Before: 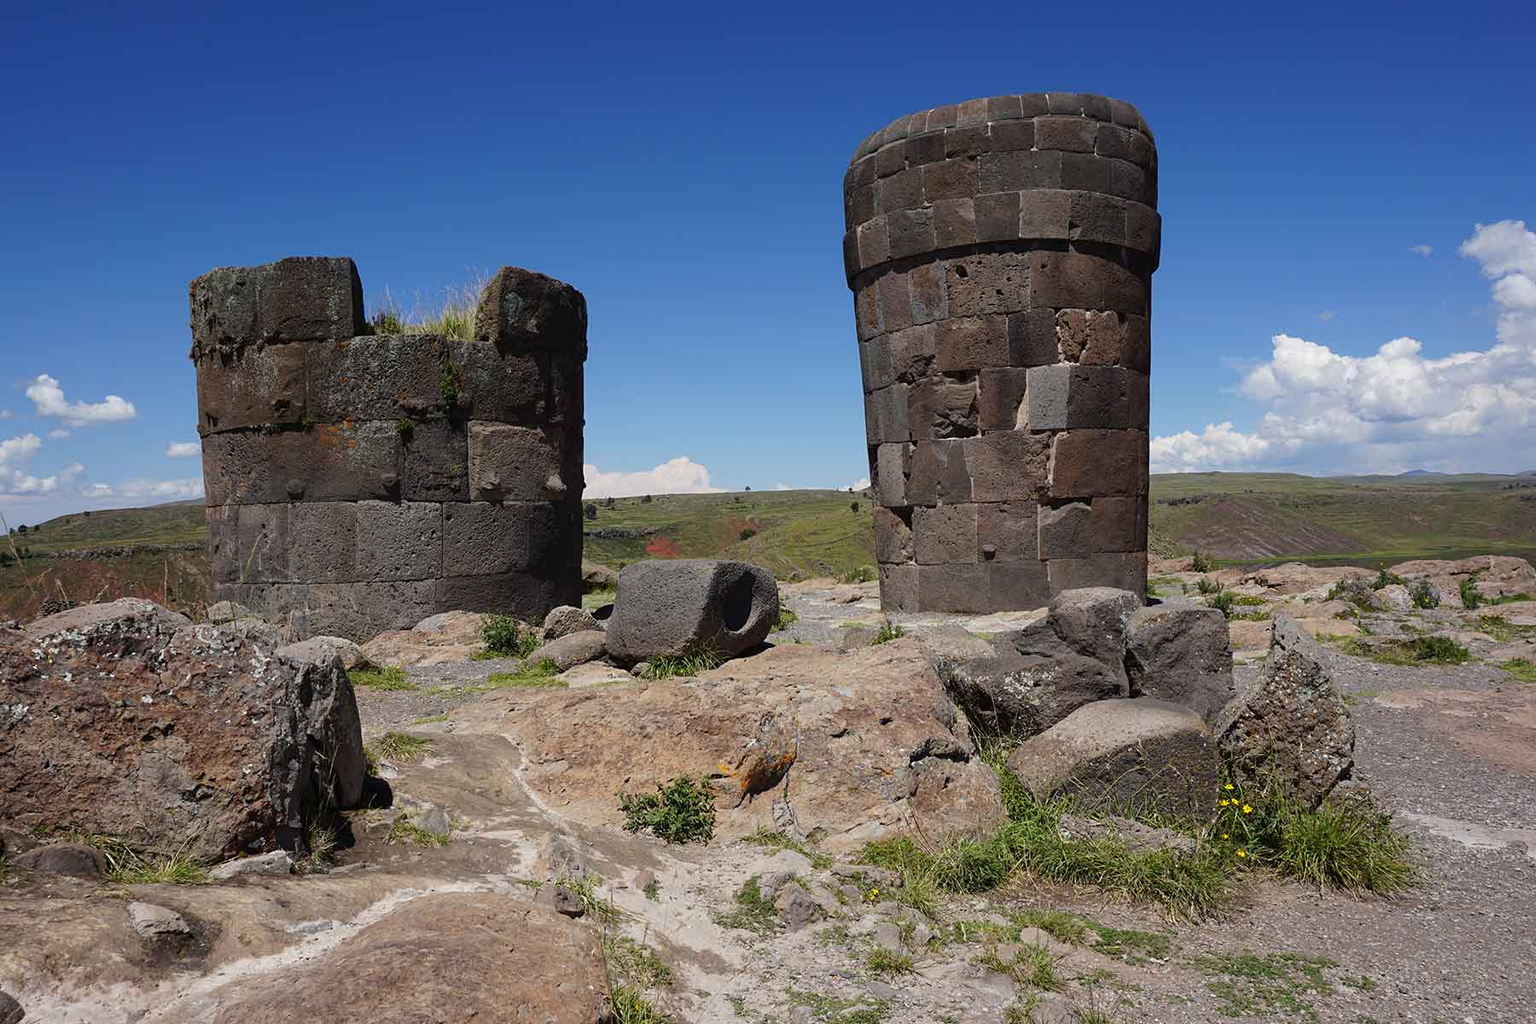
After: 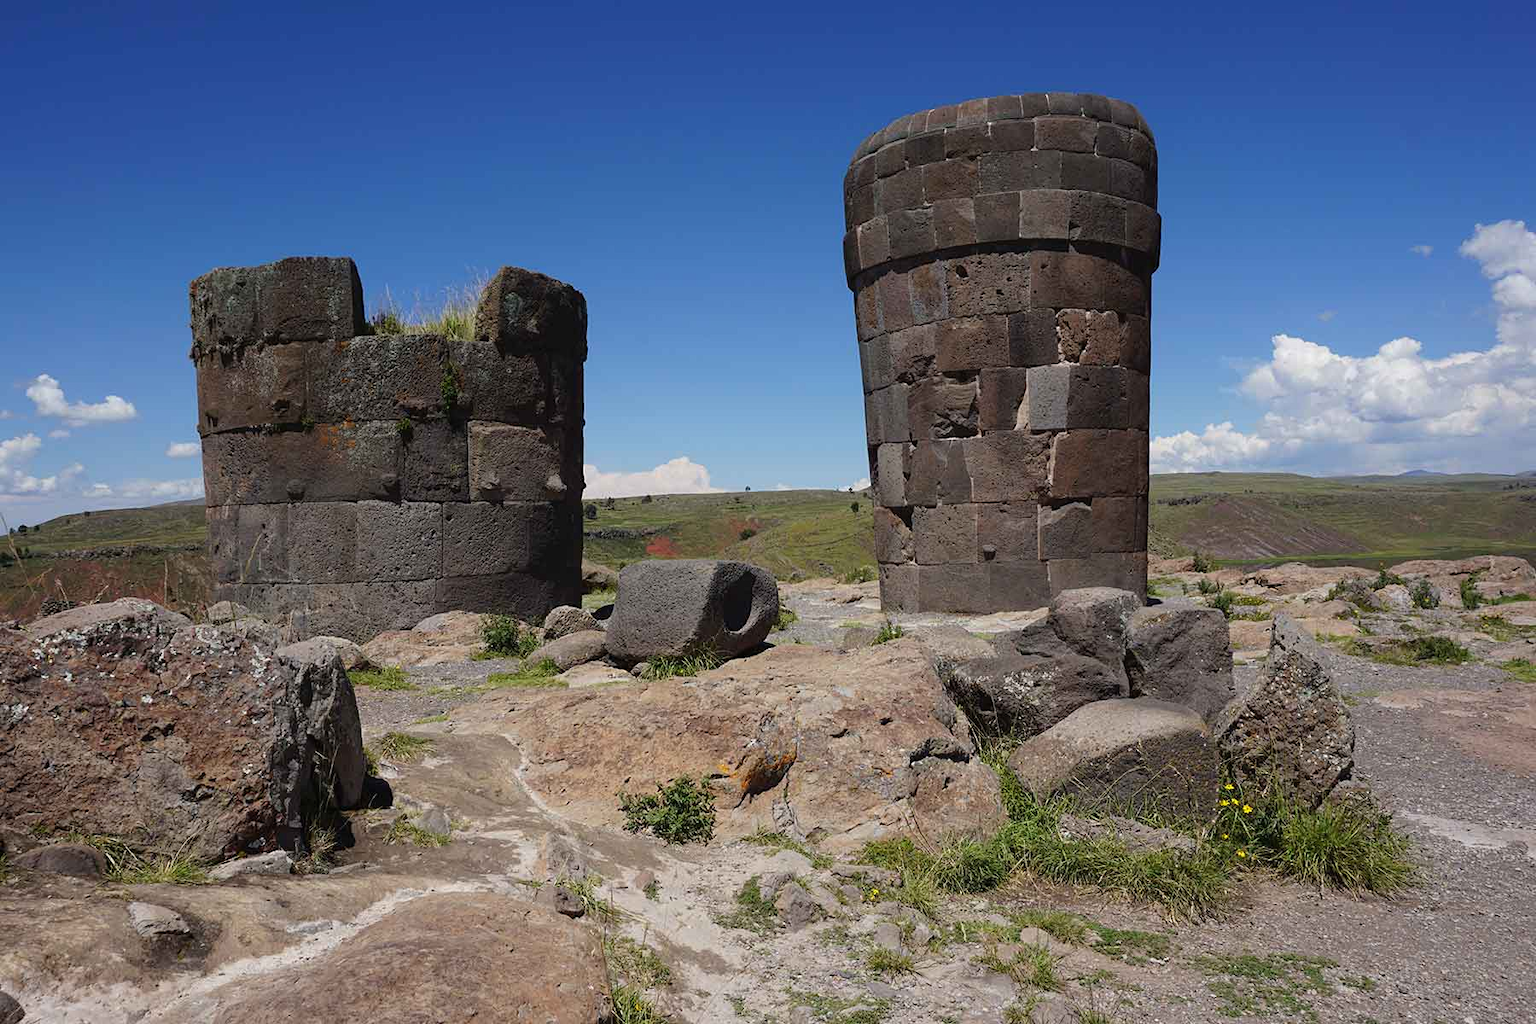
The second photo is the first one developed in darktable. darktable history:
color balance: on, module defaults
local contrast: mode bilateral grid, contrast 100, coarseness 100, detail 94%, midtone range 0.2
